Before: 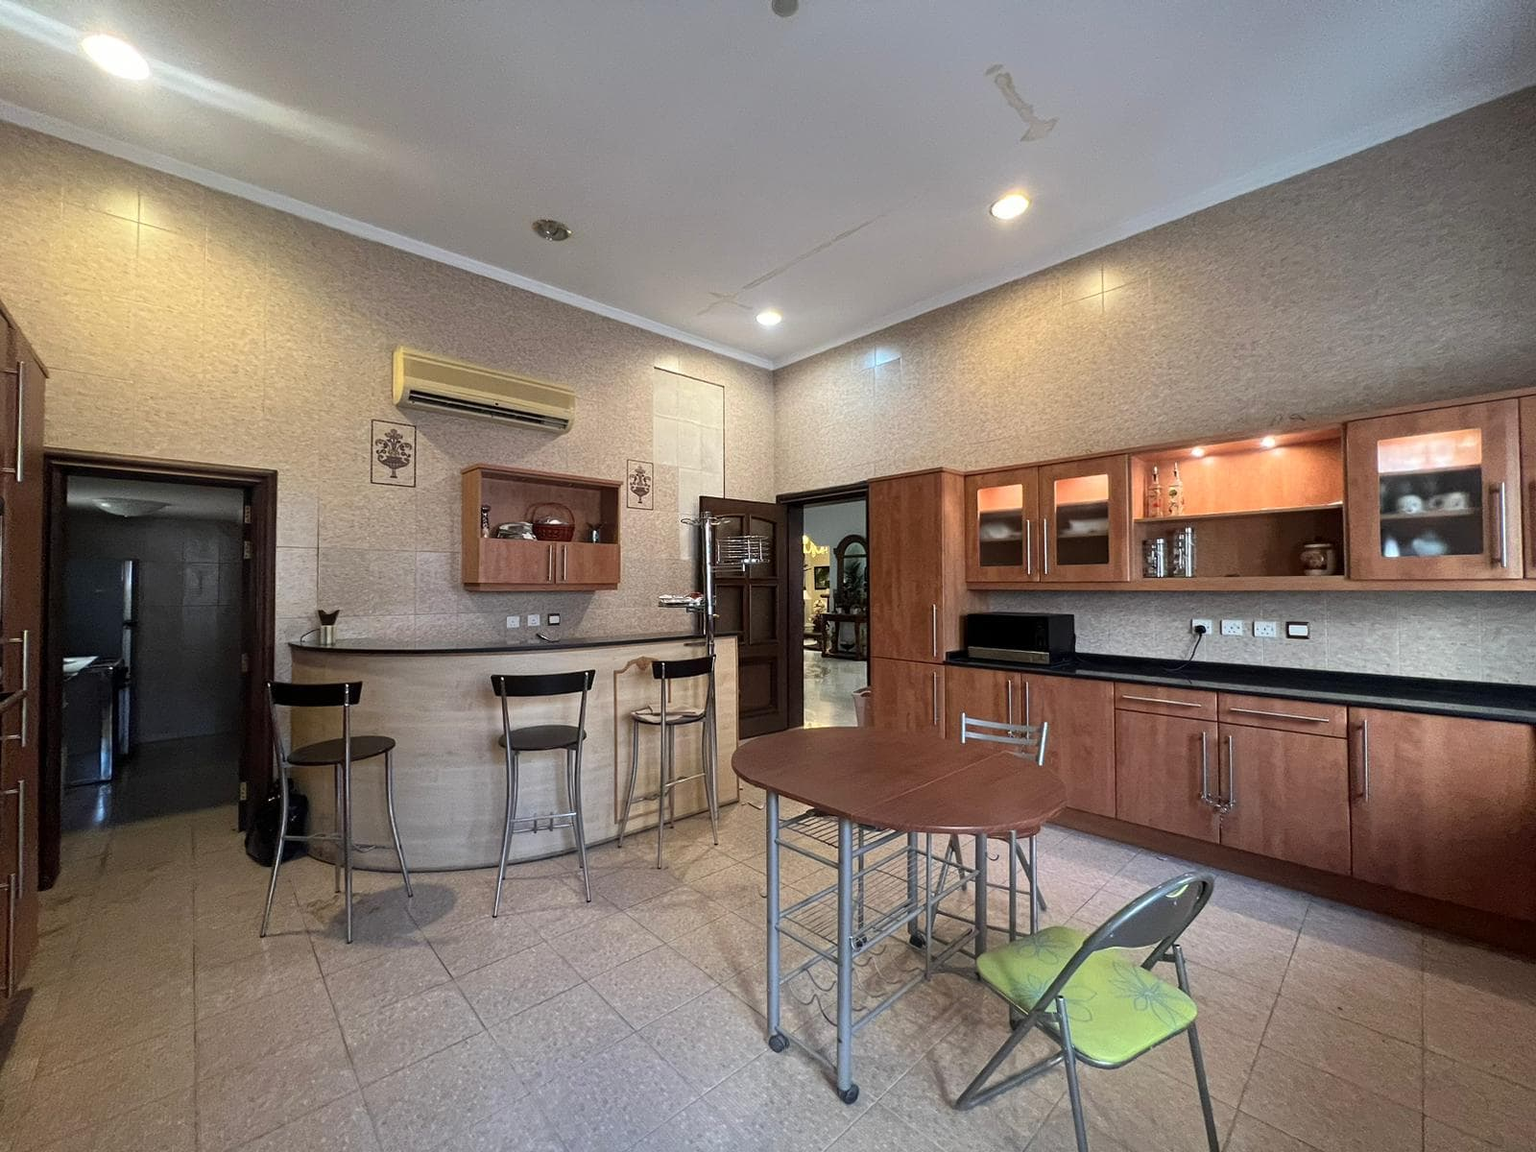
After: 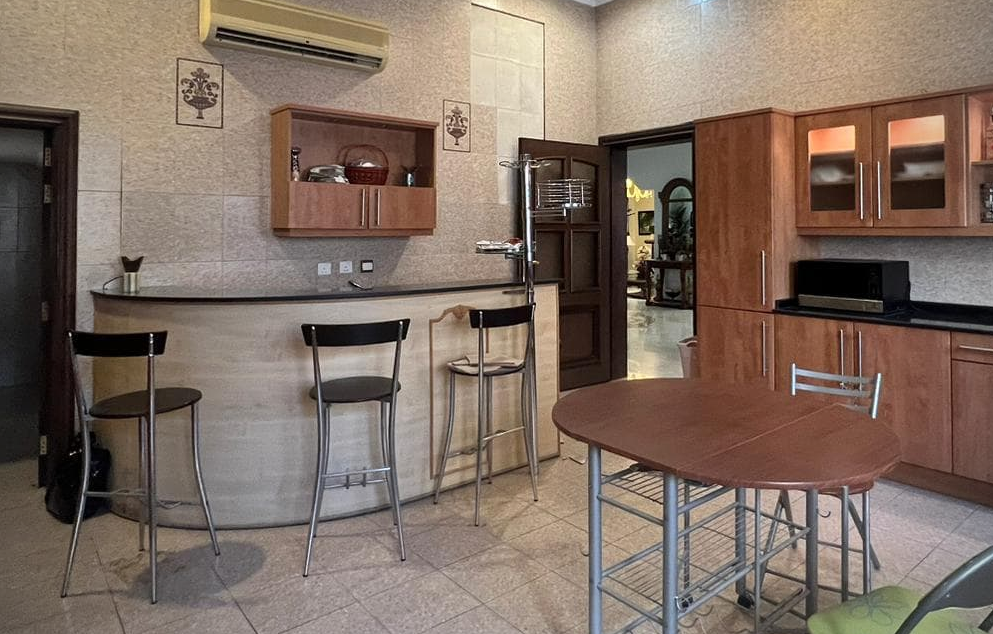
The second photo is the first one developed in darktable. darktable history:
vignetting: on, module defaults
crop: left 13.142%, top 31.65%, right 24.734%, bottom 15.499%
shadows and highlights: soften with gaussian
